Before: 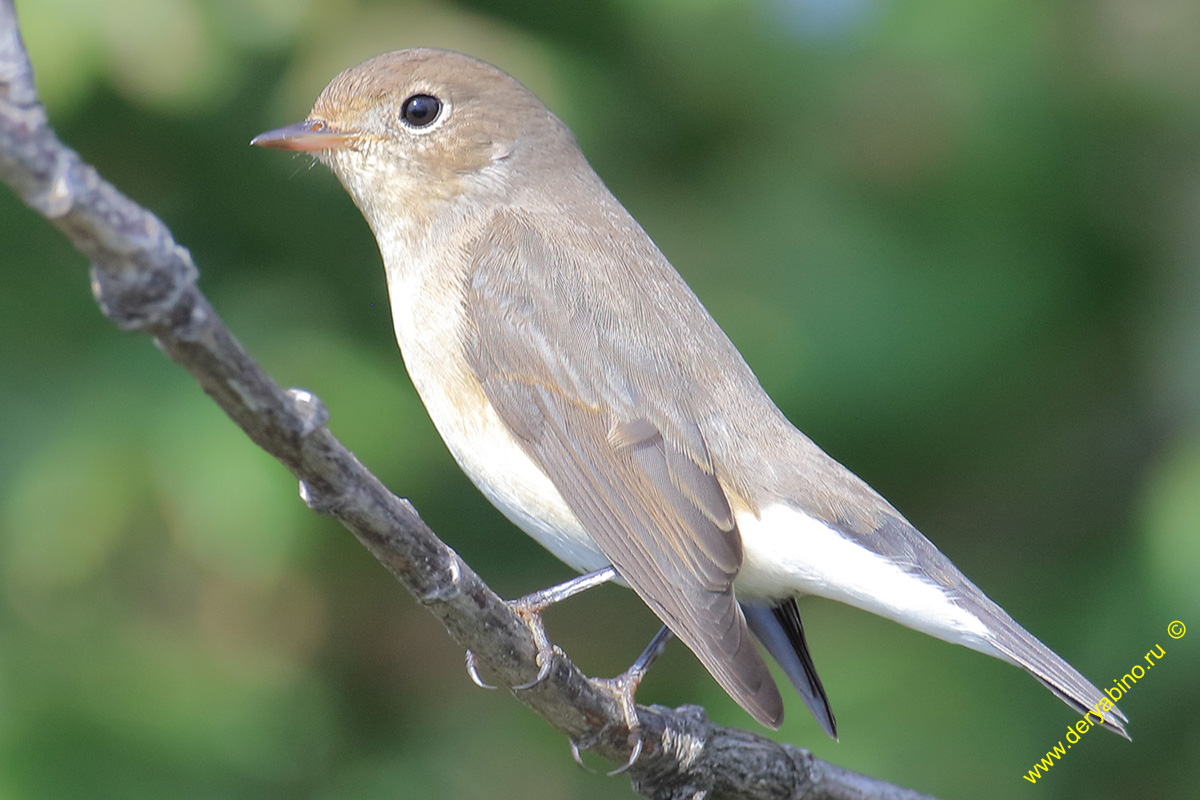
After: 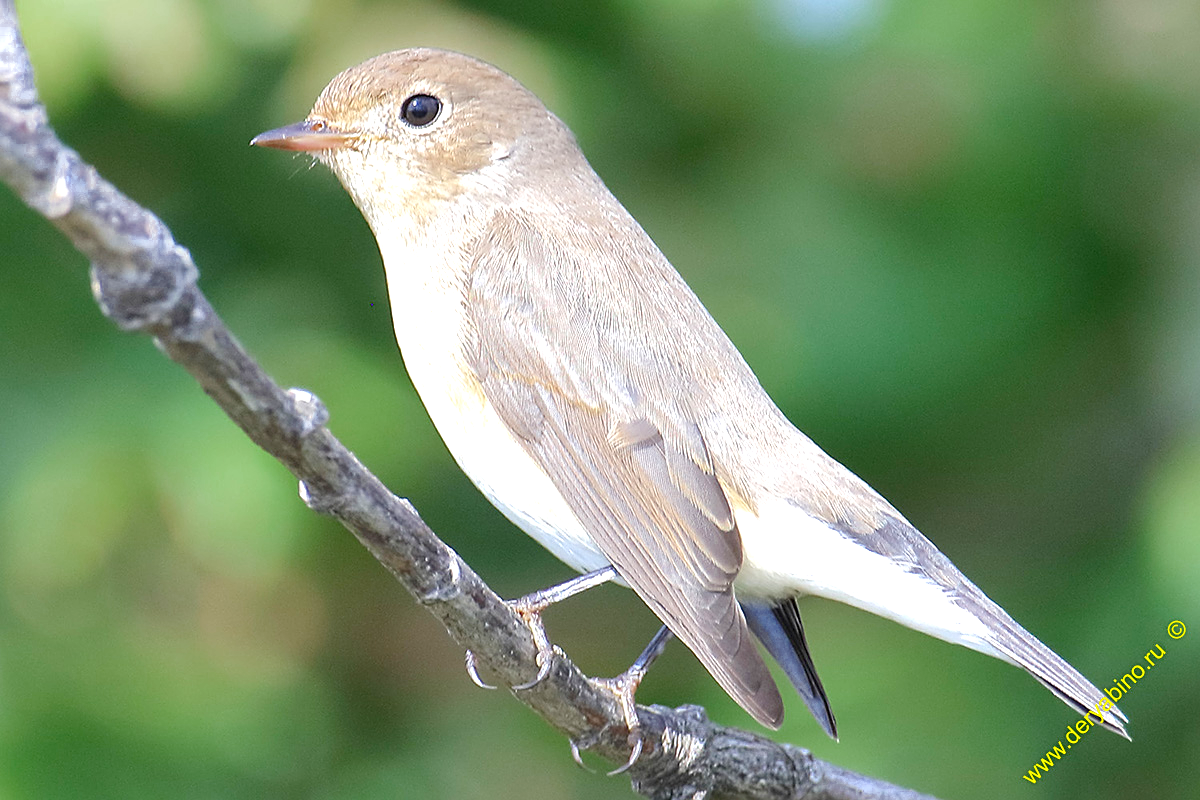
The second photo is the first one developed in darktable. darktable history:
color balance rgb: highlights gain › luminance 10.432%, perceptual saturation grading › global saturation 20%, perceptual saturation grading › highlights -25.469%, perceptual saturation grading › shadows 25.362%
sharpen: on, module defaults
exposure: black level correction 0, exposure 0.698 EV, compensate highlight preservation false
color zones: curves: ch0 [(0.27, 0.396) (0.563, 0.504) (0.75, 0.5) (0.787, 0.307)]
